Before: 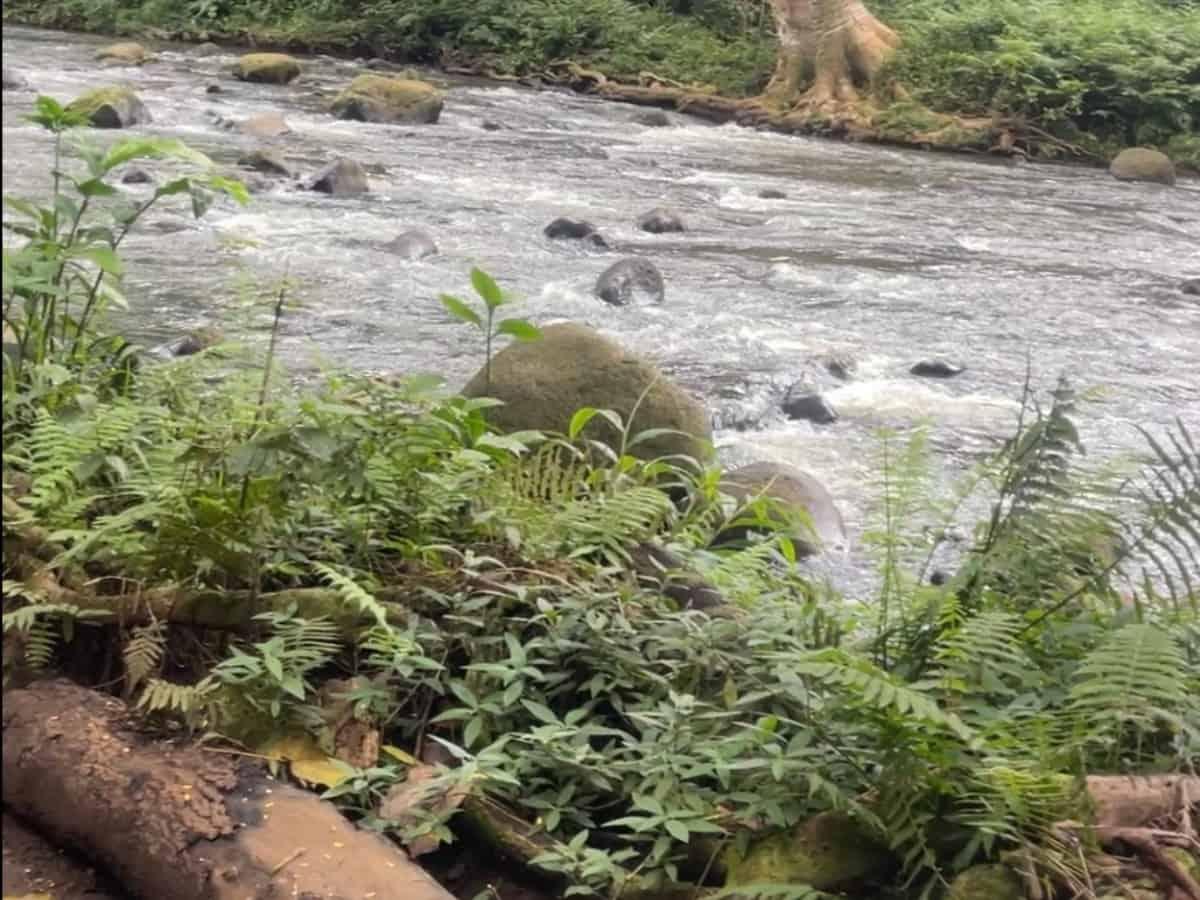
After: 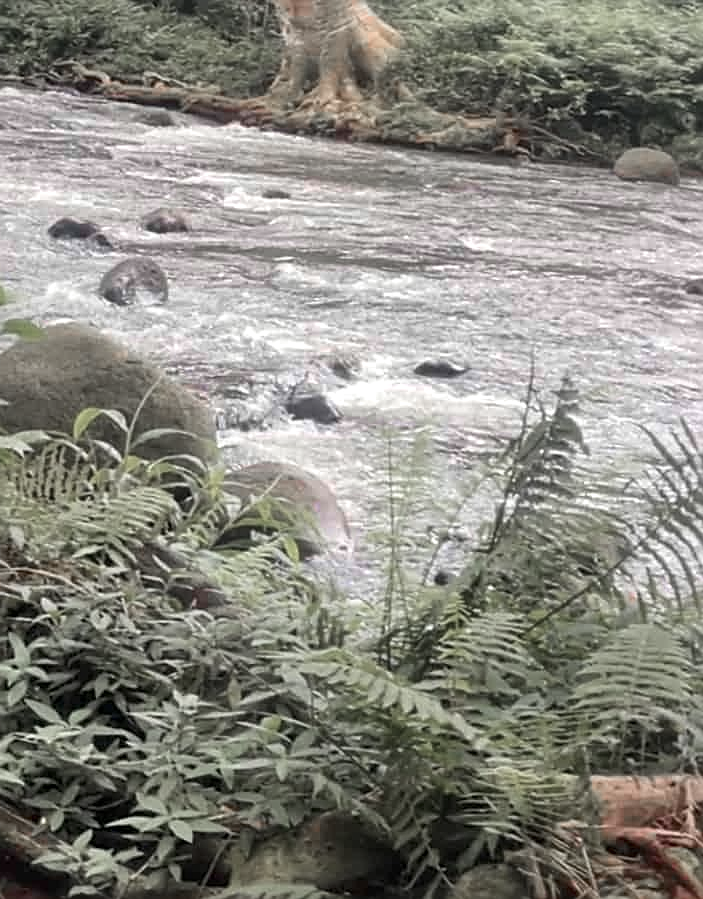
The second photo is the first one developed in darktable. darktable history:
local contrast: mode bilateral grid, contrast 20, coarseness 50, detail 120%, midtone range 0.2
sharpen: on, module defaults
crop: left 41.402%
color zones: curves: ch1 [(0, 0.708) (0.088, 0.648) (0.245, 0.187) (0.429, 0.326) (0.571, 0.498) (0.714, 0.5) (0.857, 0.5) (1, 0.708)]
